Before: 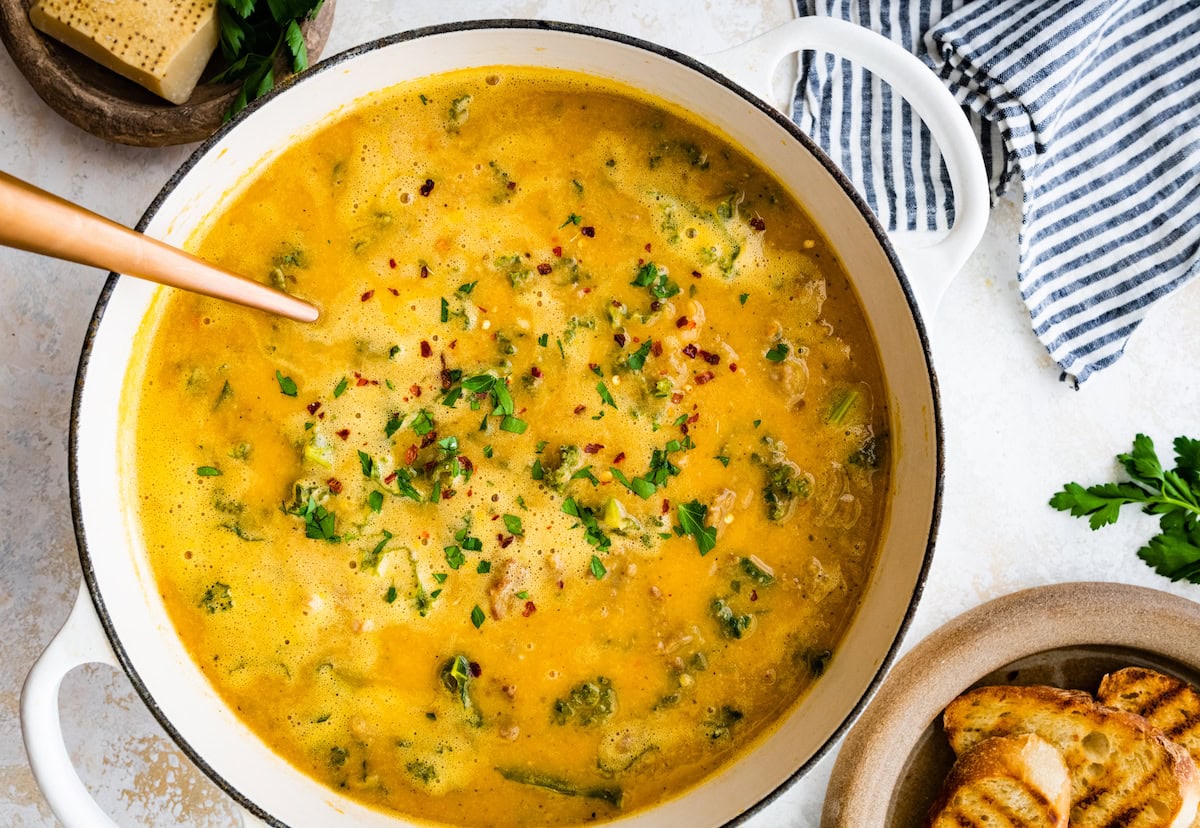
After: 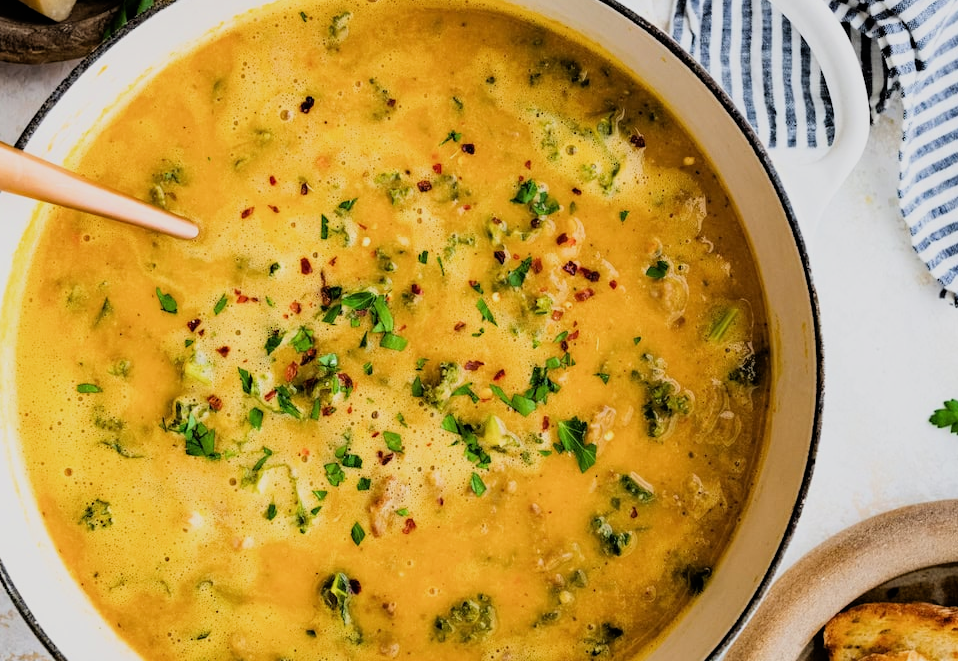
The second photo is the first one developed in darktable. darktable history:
filmic rgb: black relative exposure -7.75 EV, white relative exposure 4.4 EV, threshold 3 EV, hardness 3.76, latitude 50%, contrast 1.1, color science v5 (2021), contrast in shadows safe, contrast in highlights safe, enable highlight reconstruction true
crop and rotate: left 10.071%, top 10.071%, right 10.02%, bottom 10.02%
